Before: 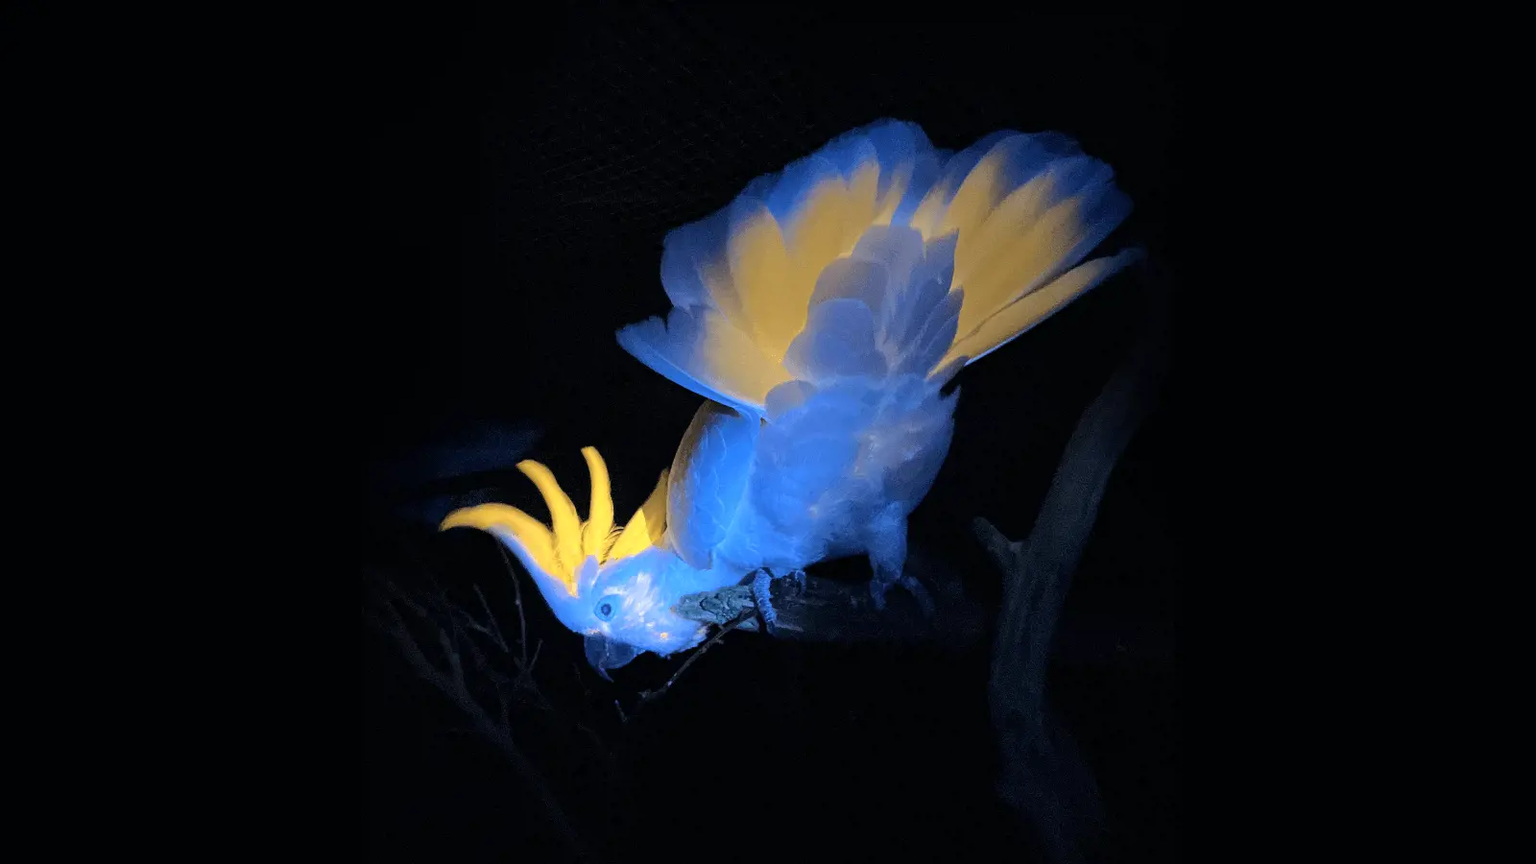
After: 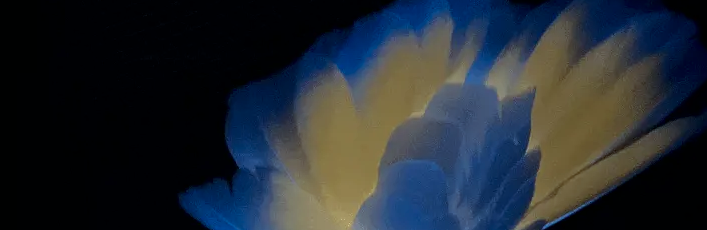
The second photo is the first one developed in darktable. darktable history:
crop: left 28.957%, top 16.863%, right 26.815%, bottom 57.58%
color correction: highlights a* -12.3, highlights b* -17.42, saturation 0.695
contrast brightness saturation: brightness -0.248, saturation 0.2
exposure: compensate highlight preservation false
